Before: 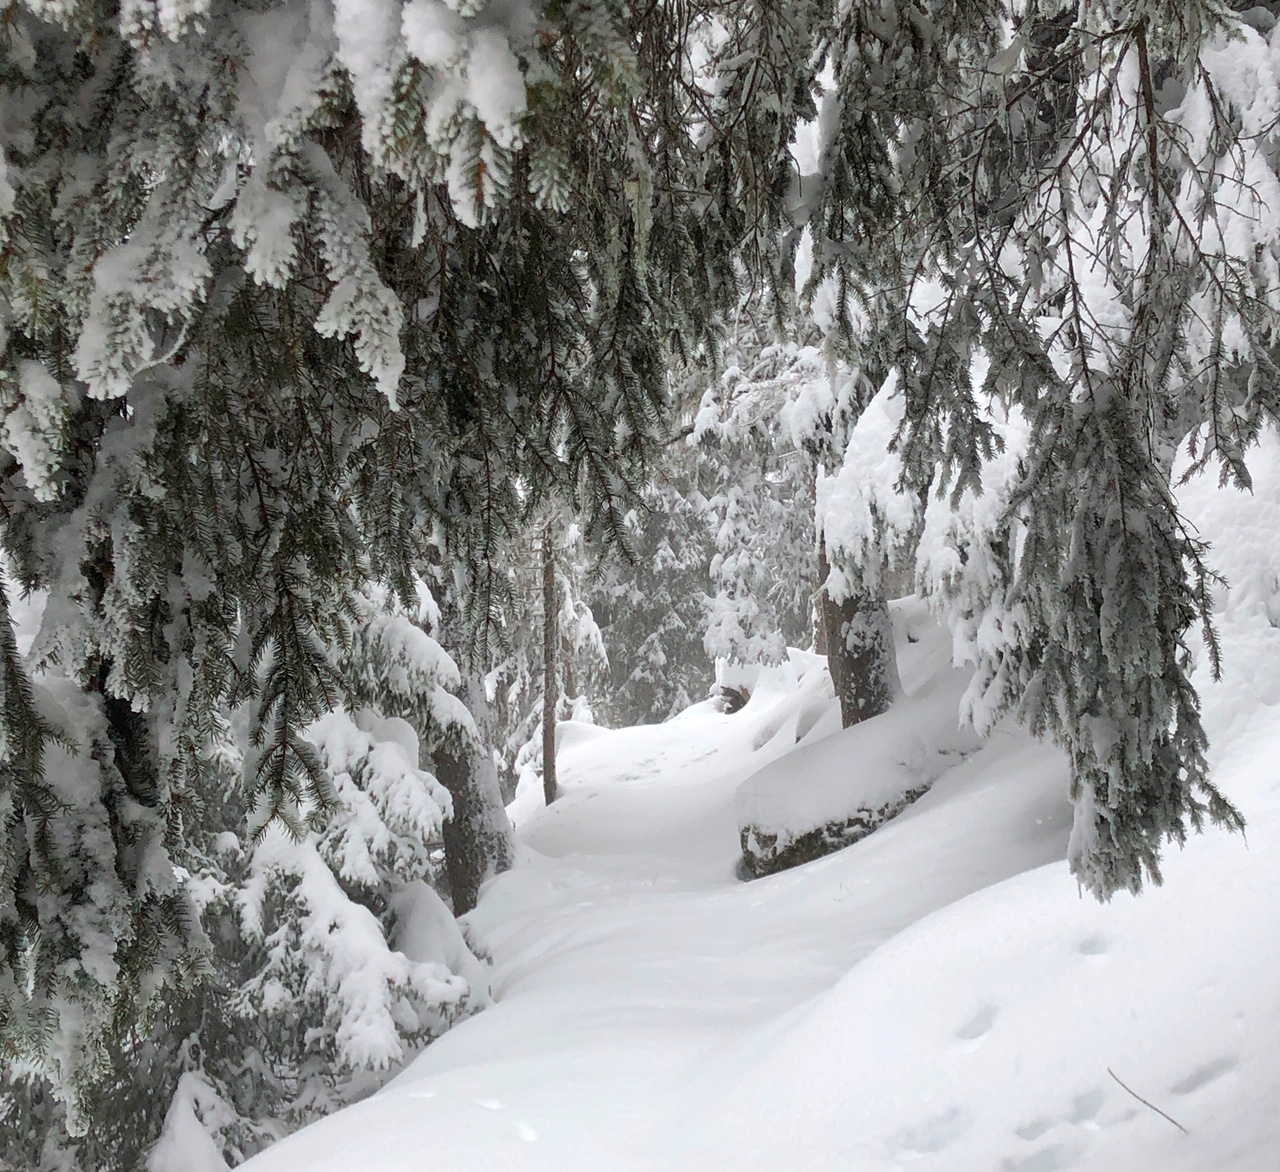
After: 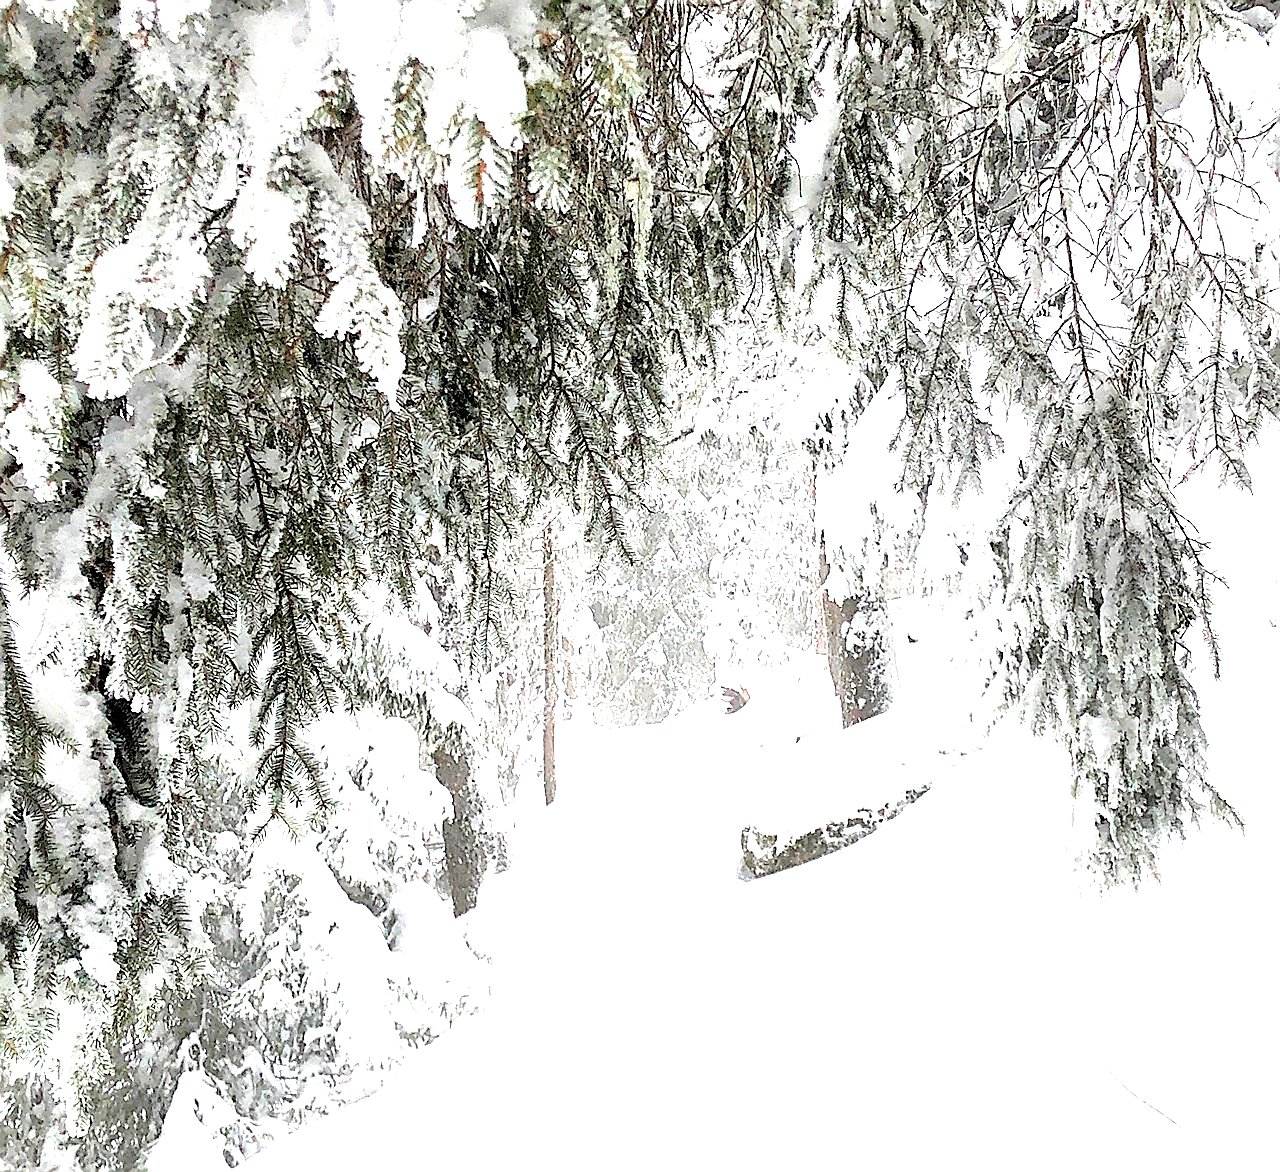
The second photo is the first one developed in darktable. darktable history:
sharpen: radius 1.379, amount 1.26, threshold 0.626
exposure: black level correction 0, exposure 1.199 EV, compensate highlight preservation false
filmic rgb: black relative exposure -9.14 EV, white relative exposure 2.32 EV, hardness 7.51, color science v6 (2022)
levels: levels [0.036, 0.364, 0.827]
